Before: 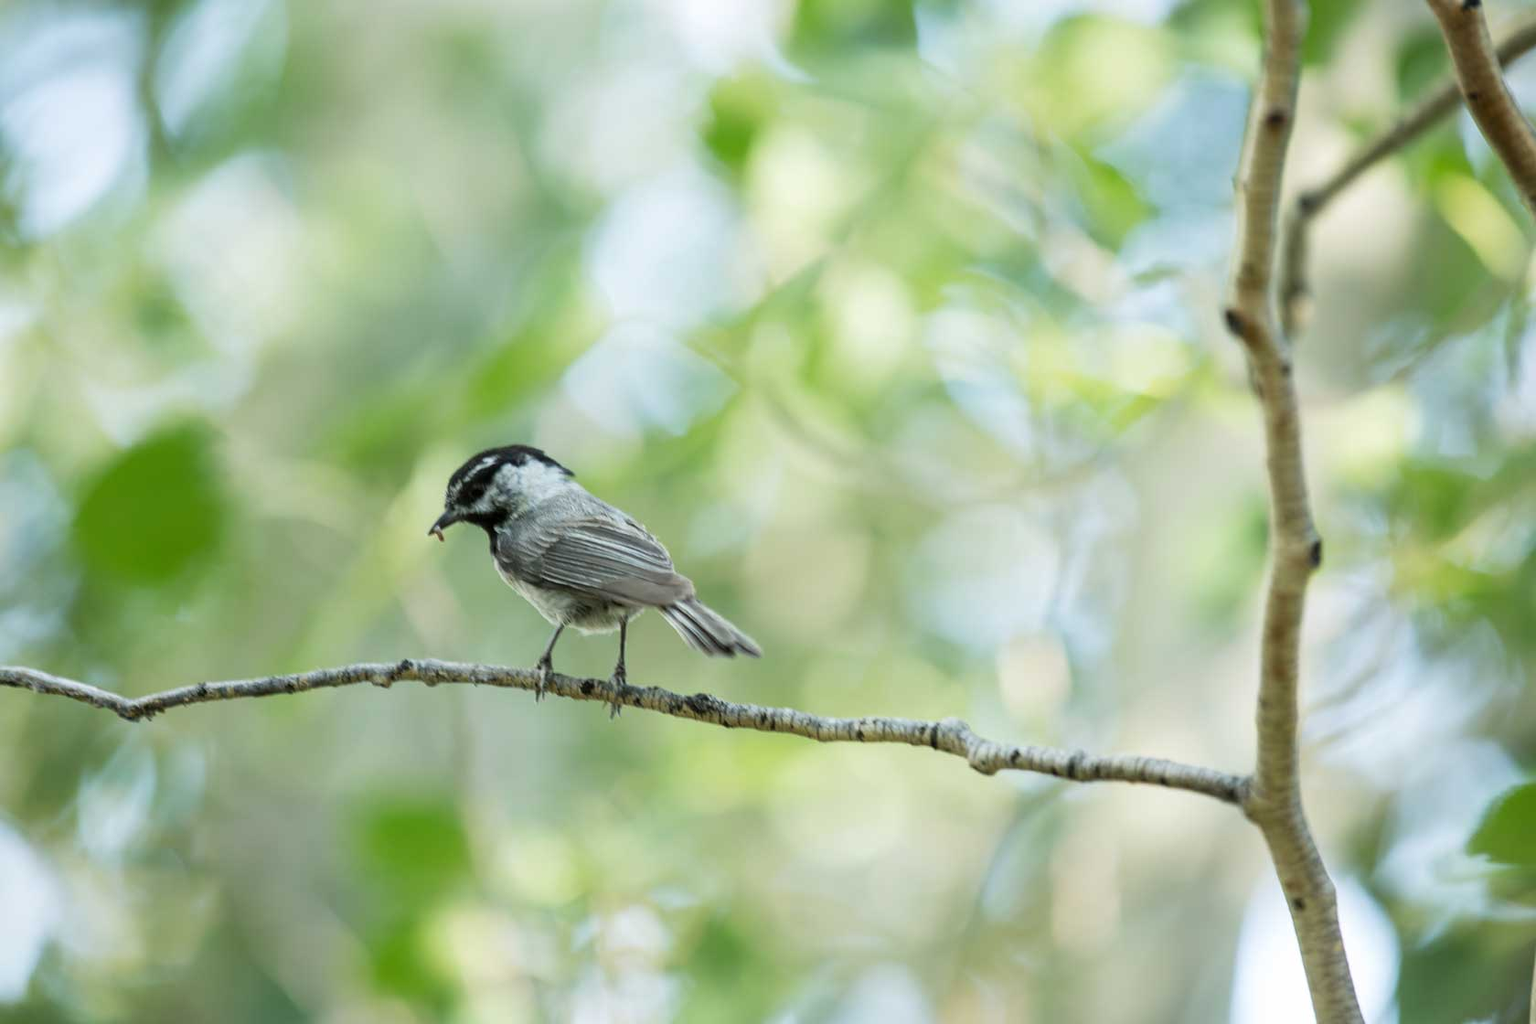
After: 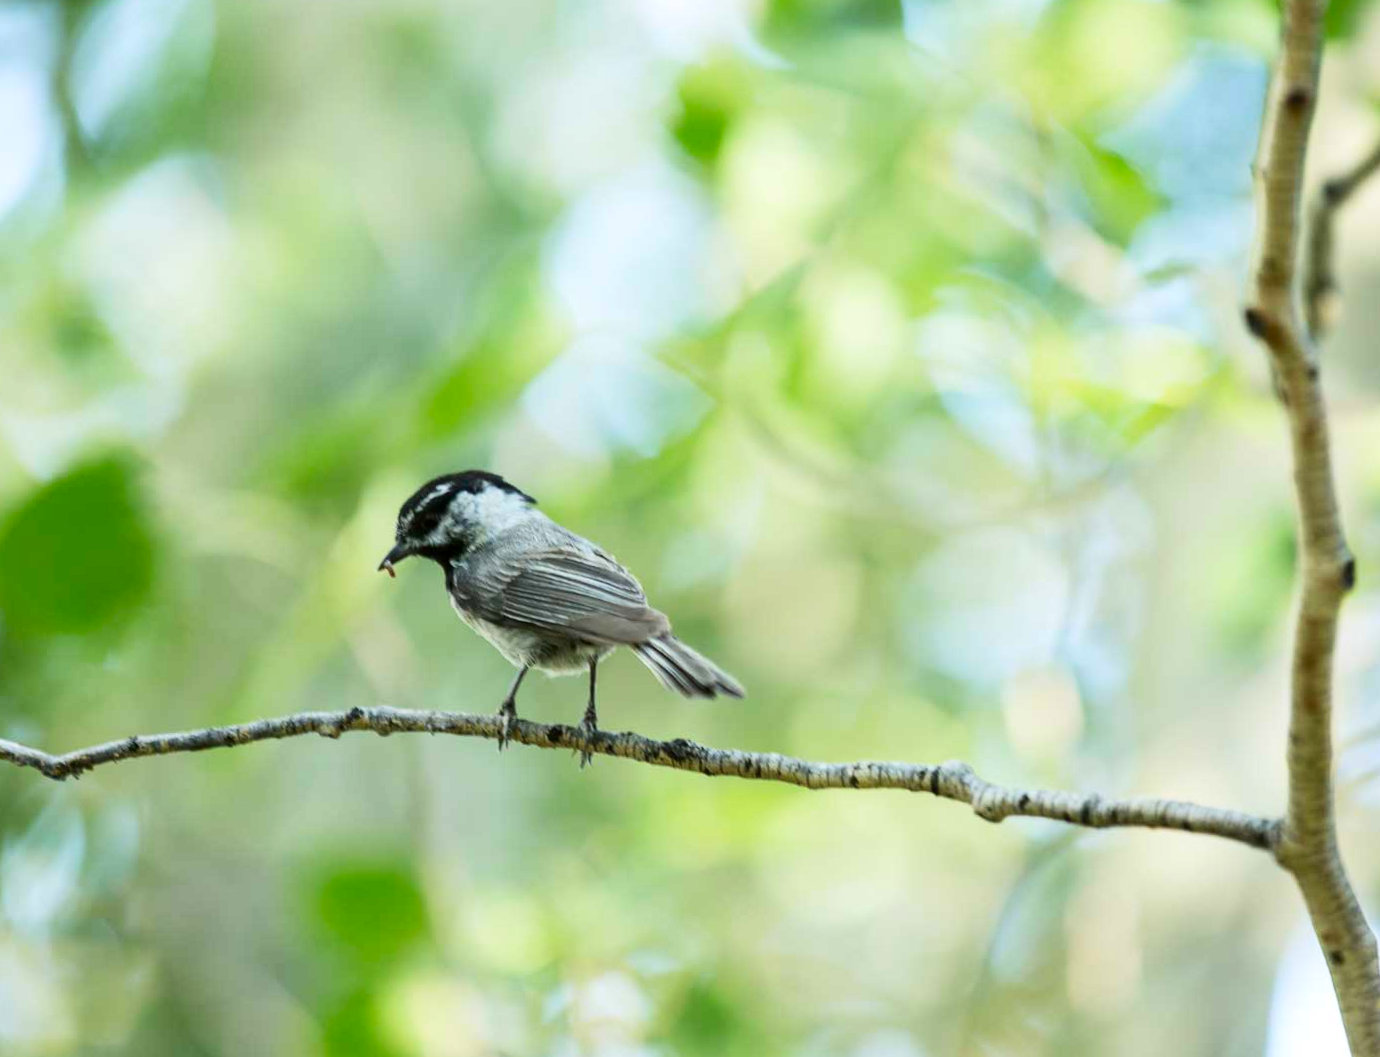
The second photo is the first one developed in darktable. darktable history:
exposure: exposure 0.014 EV, compensate highlight preservation false
crop and rotate: angle 1°, left 4.281%, top 0.642%, right 11.383%, bottom 2.486%
contrast brightness saturation: contrast 0.18, saturation 0.3
